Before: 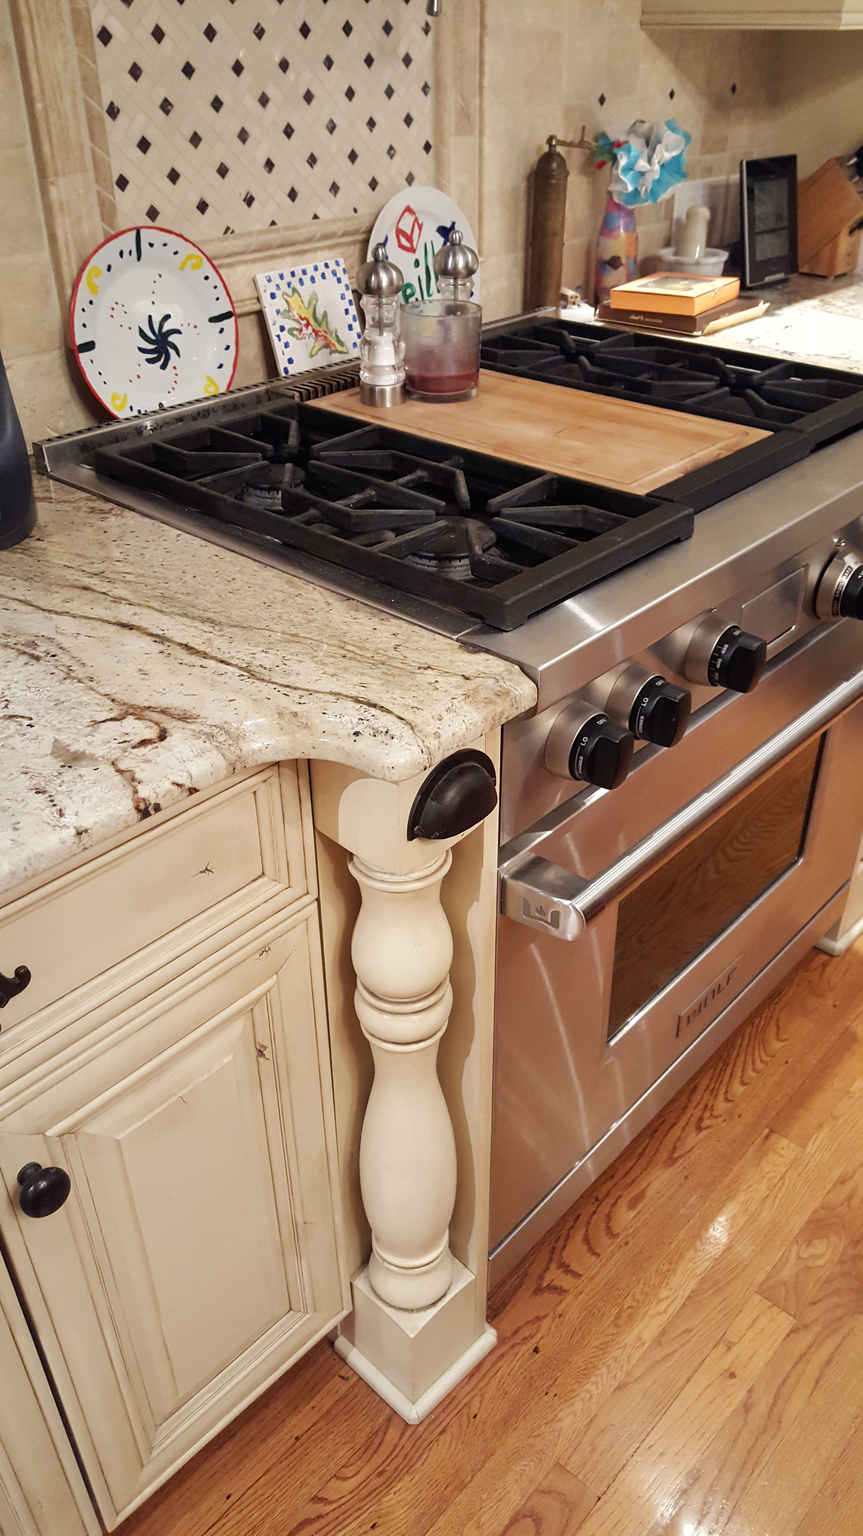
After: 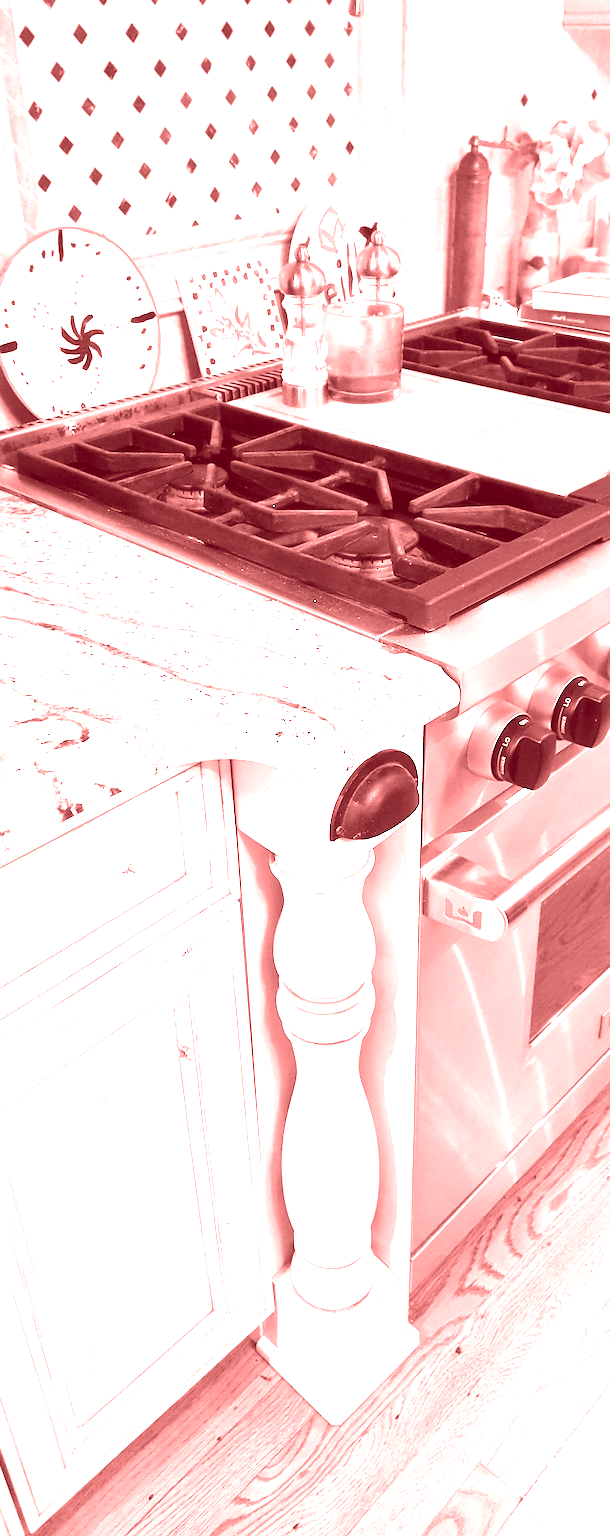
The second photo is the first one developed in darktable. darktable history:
haze removal: strength -0.1, adaptive false
local contrast: mode bilateral grid, contrast 100, coarseness 100, detail 108%, midtone range 0.2
color balance rgb: perceptual saturation grading › global saturation 20%, perceptual saturation grading › highlights -25%, perceptual saturation grading › shadows 25%
crop and rotate: left 9.061%, right 20.142%
sharpen: on, module defaults
colorize: saturation 60%, source mix 100%
white balance: red 1.467, blue 0.684
exposure: black level correction 0, exposure 1.2 EV, compensate exposure bias true, compensate highlight preservation false
